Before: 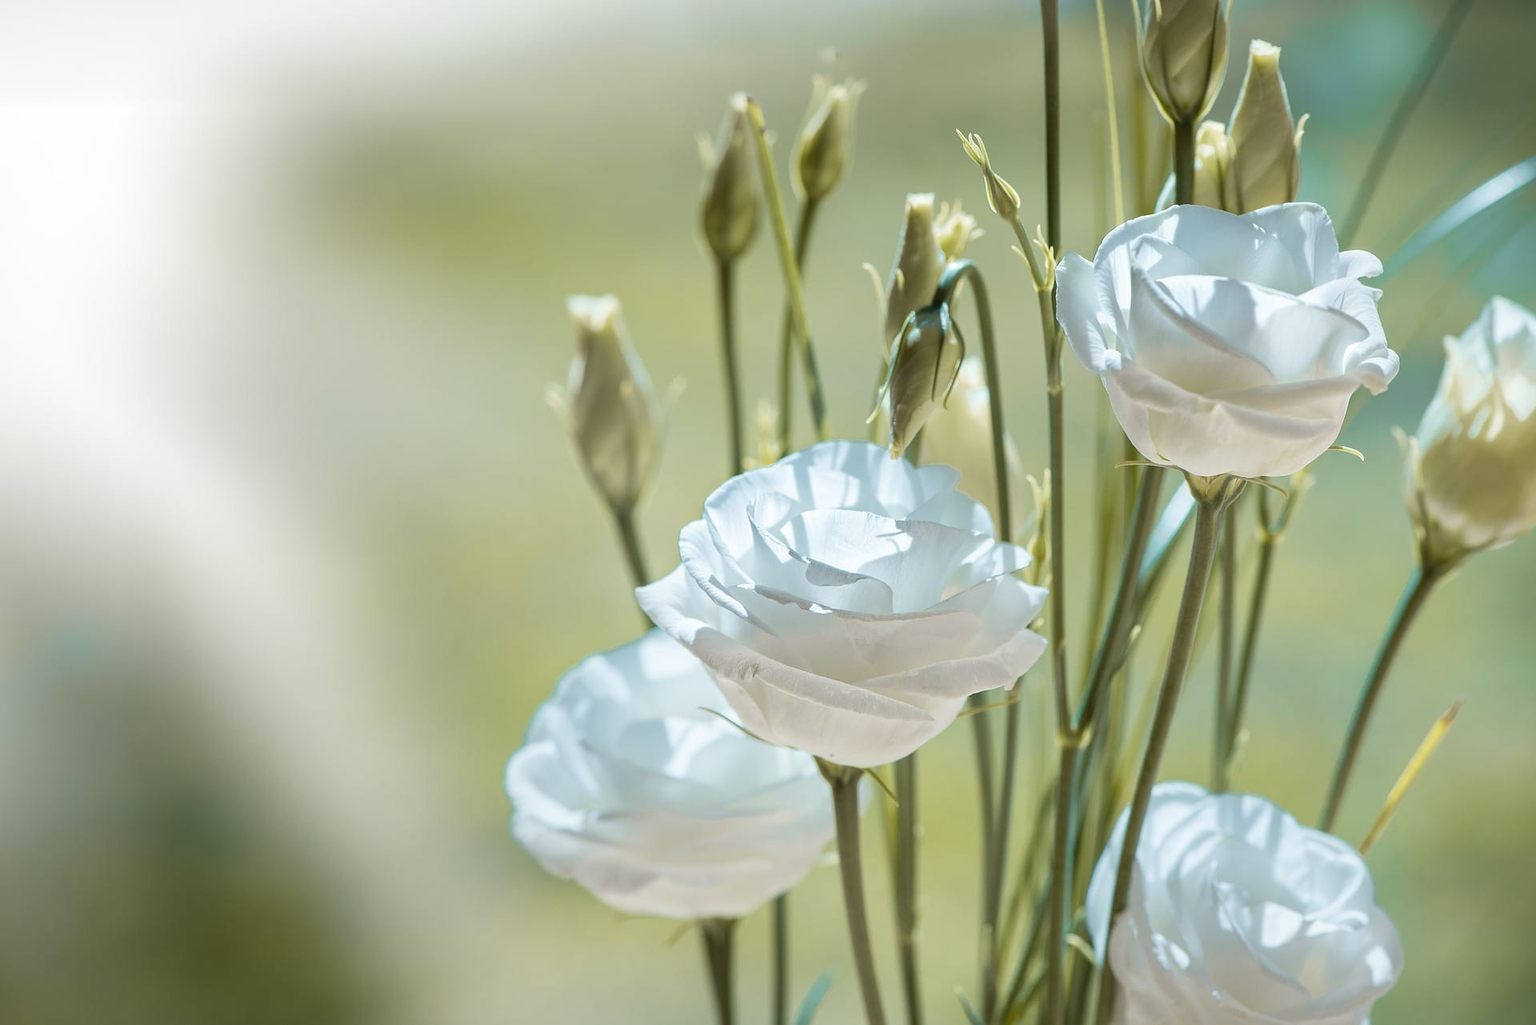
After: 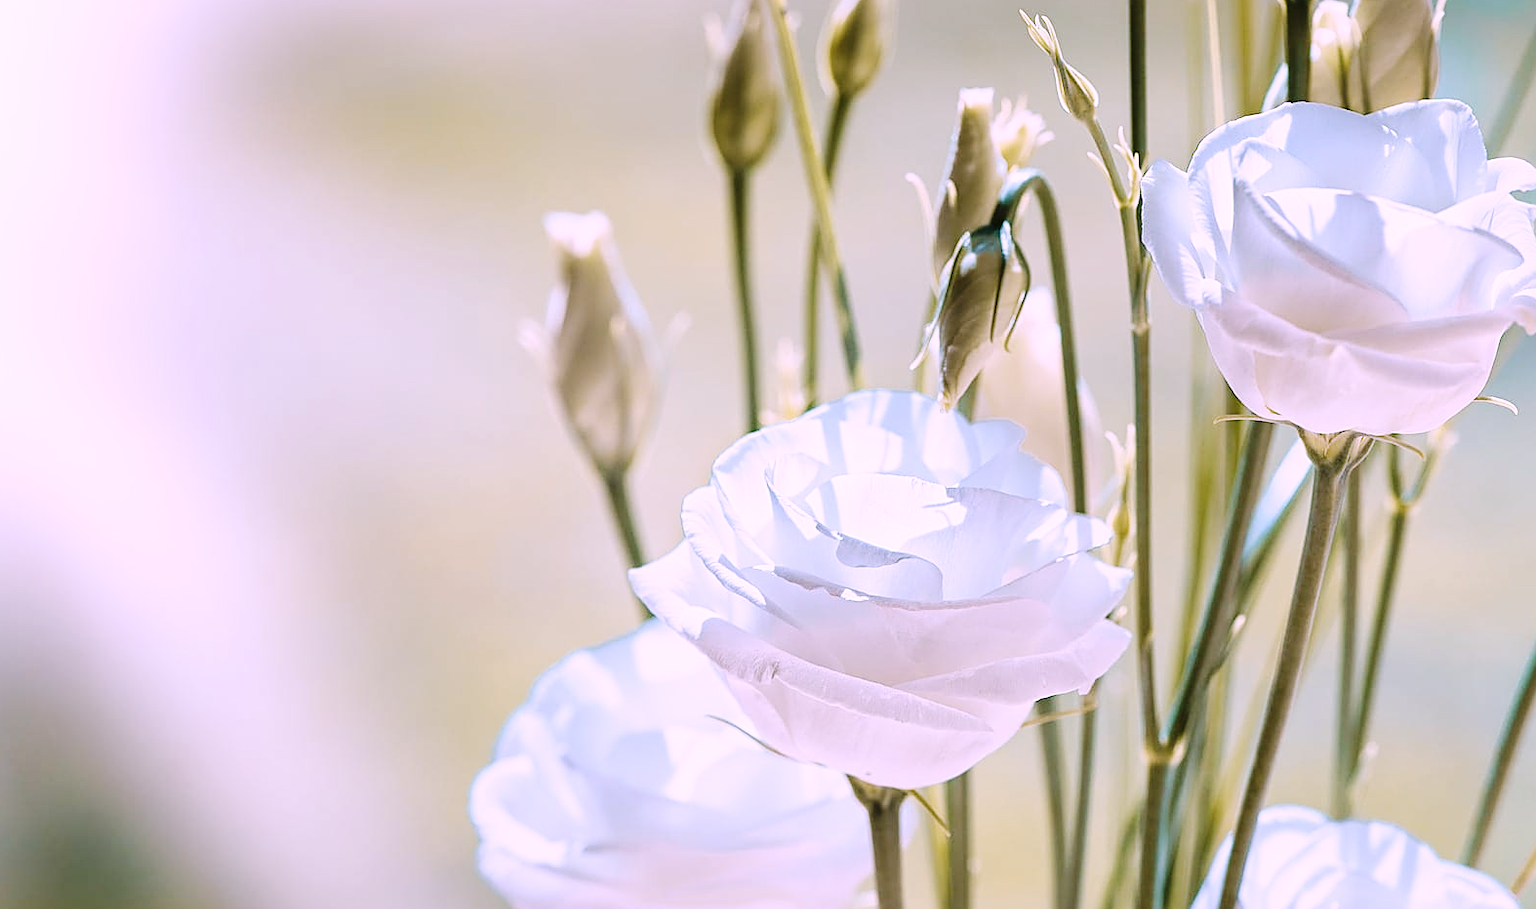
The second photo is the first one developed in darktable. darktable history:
base curve: curves: ch0 [(0, 0) (0.036, 0.025) (0.121, 0.166) (0.206, 0.329) (0.605, 0.79) (1, 1)], preserve colors none
color correction: highlights a* 15.46, highlights b* -20.56
sharpen: on, module defaults
crop: left 7.856%, top 11.836%, right 10.12%, bottom 15.387%
